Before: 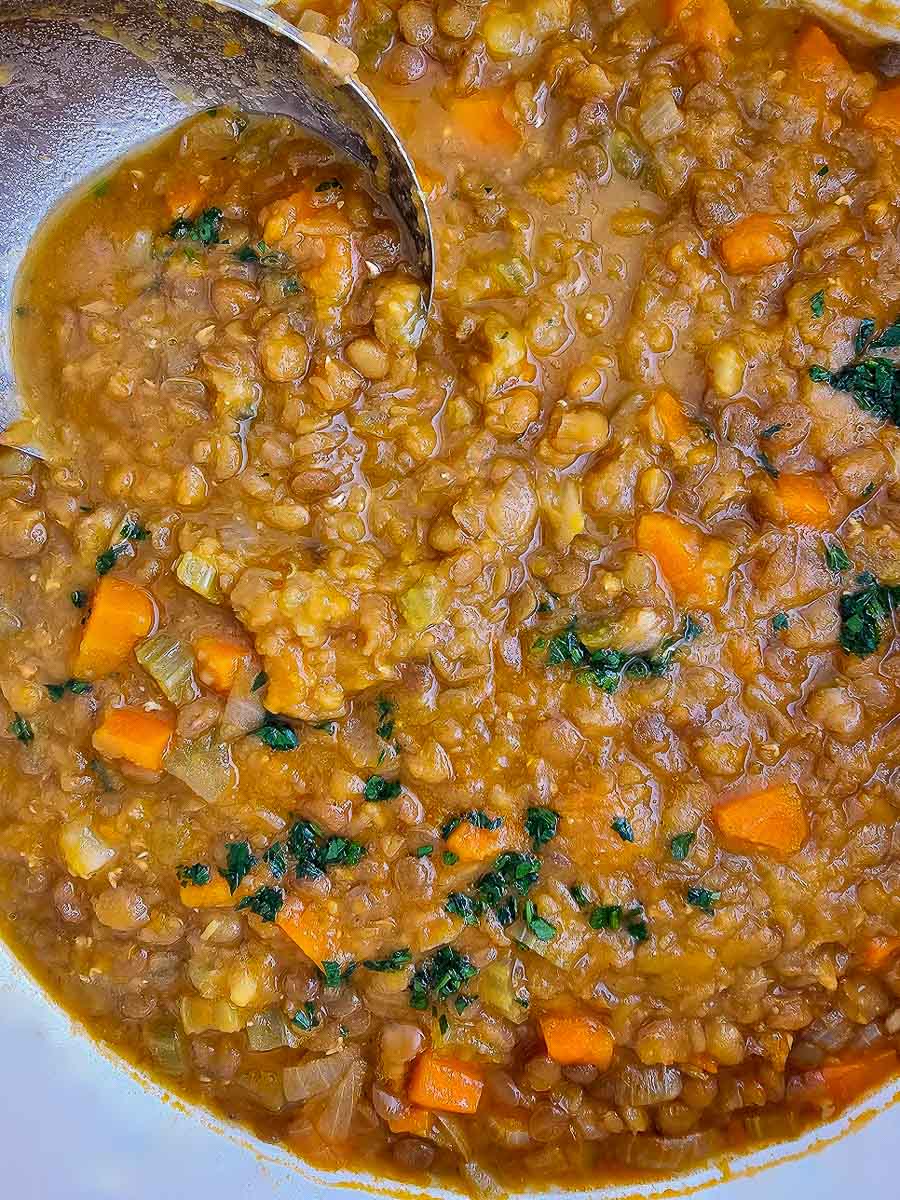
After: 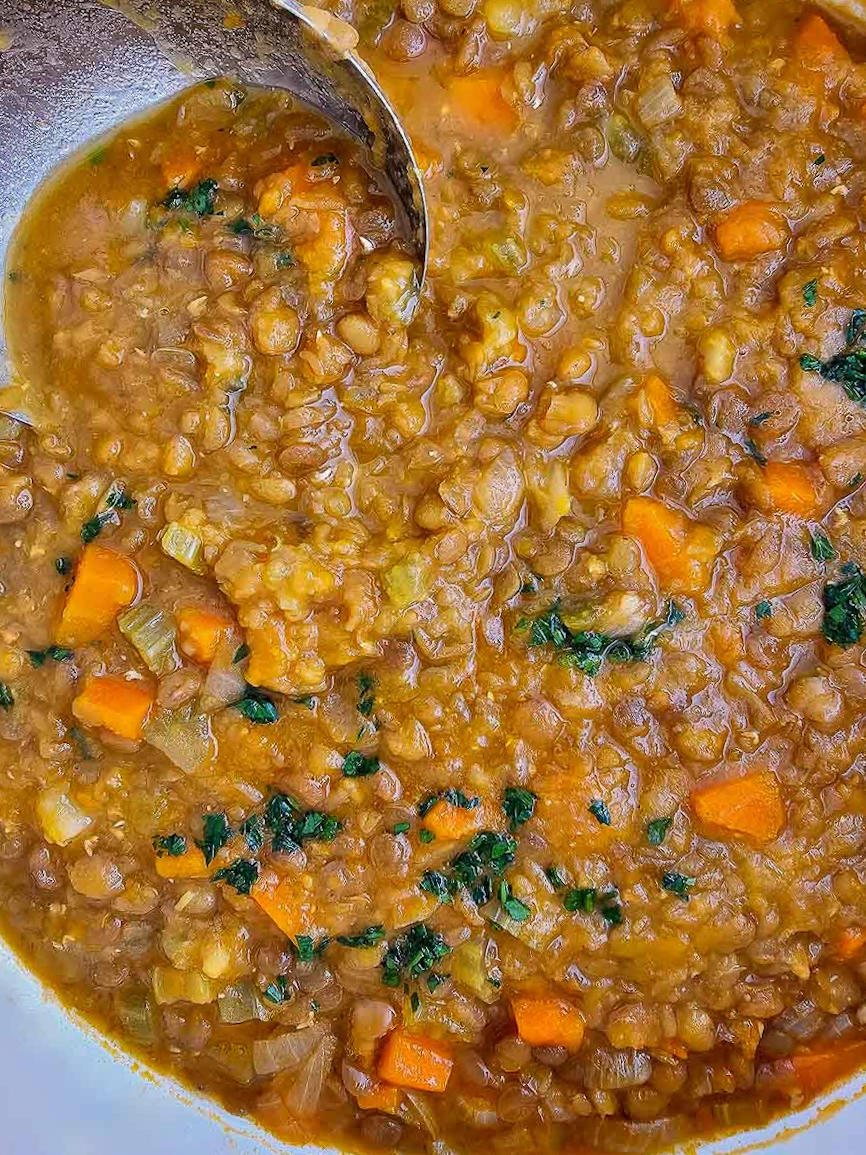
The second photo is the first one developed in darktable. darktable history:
tone equalizer: -8 EV -0.002 EV, -7 EV 0.005 EV, -6 EV -0.009 EV, -5 EV 0.011 EV, -4 EV -0.012 EV, -3 EV 0.007 EV, -2 EV -0.062 EV, -1 EV -0.293 EV, +0 EV -0.582 EV, smoothing diameter 2%, edges refinement/feathering 20, mask exposure compensation -1.57 EV, filter diffusion 5
crop and rotate: angle -1.69°
